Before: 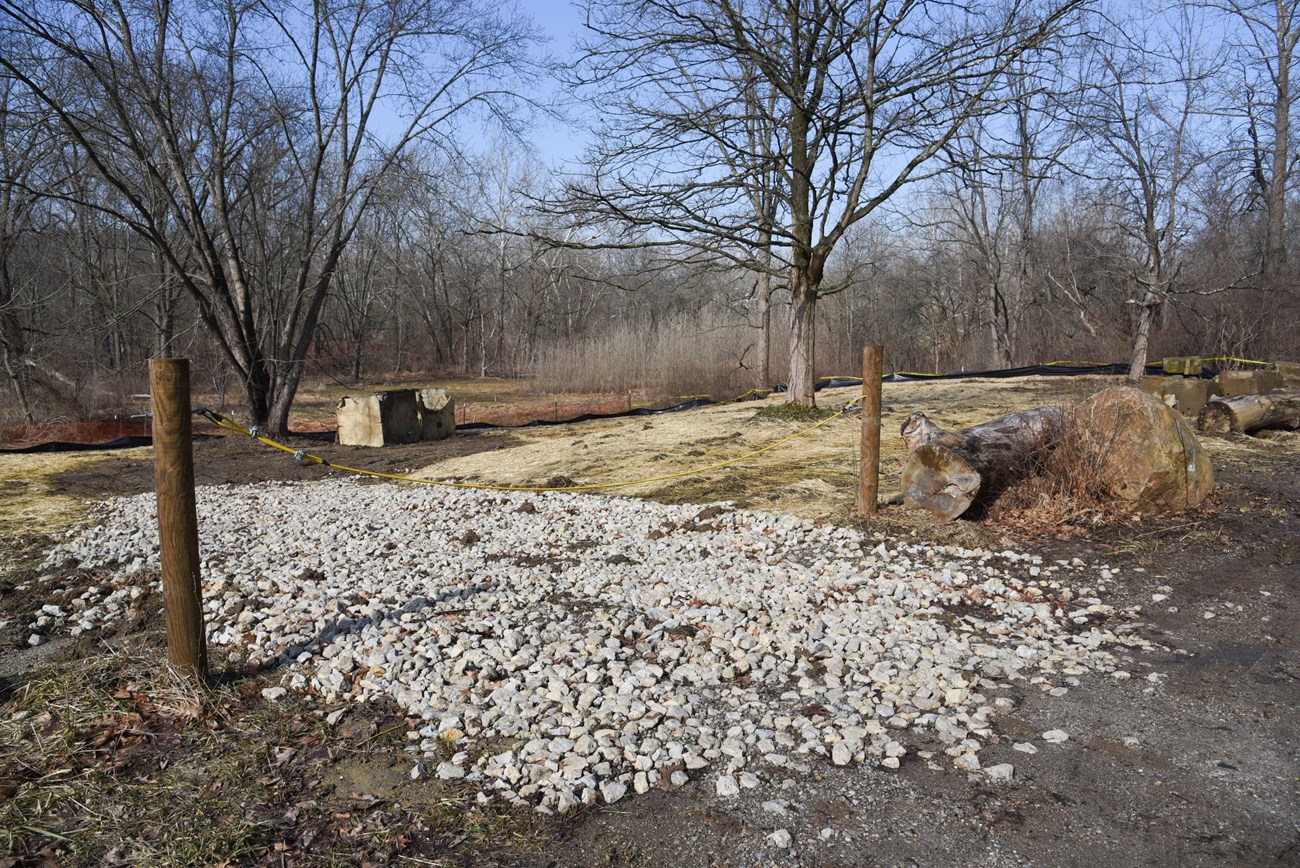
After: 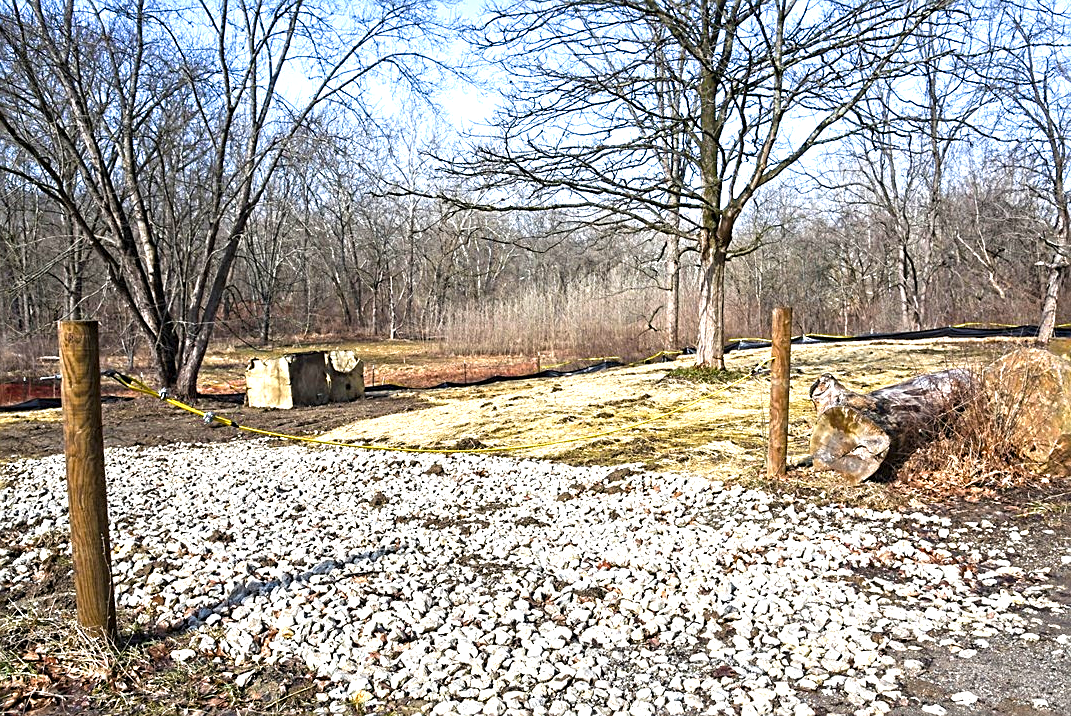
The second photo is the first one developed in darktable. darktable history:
crop and rotate: left 7.045%, top 4.456%, right 10.518%, bottom 12.997%
contrast equalizer: octaves 7, y [[0.5, 0.501, 0.525, 0.597, 0.58, 0.514], [0.5 ×6], [0.5 ×6], [0 ×6], [0 ×6]]
exposure: black level correction 0, exposure 1.101 EV, compensate highlight preservation false
velvia: strength 9.54%
color balance rgb: perceptual saturation grading › global saturation 18.281%, global vibrance 9.194%
sharpen: on, module defaults
